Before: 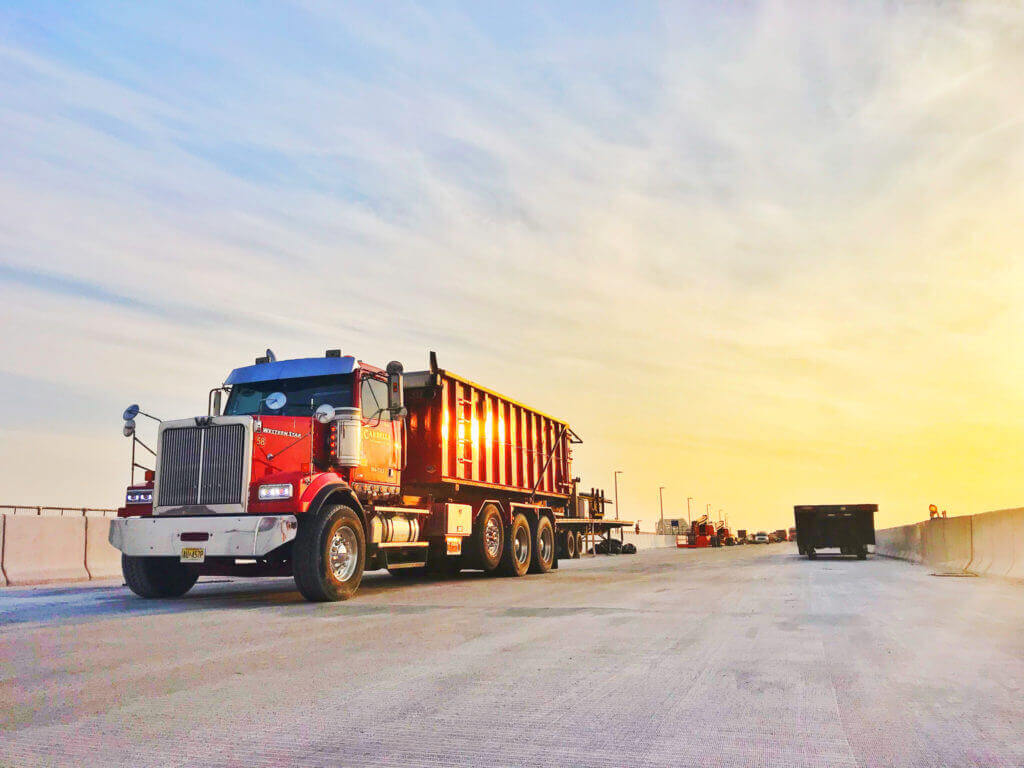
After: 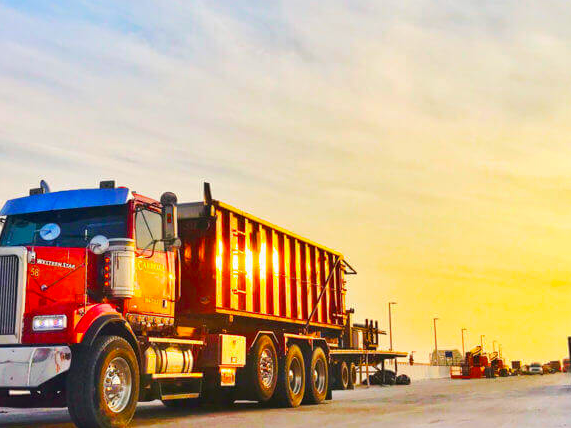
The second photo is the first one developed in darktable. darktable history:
color balance rgb: linear chroma grading › global chroma 10%, perceptual saturation grading › global saturation 30%, global vibrance 10%
crop and rotate: left 22.13%, top 22.054%, right 22.026%, bottom 22.102%
